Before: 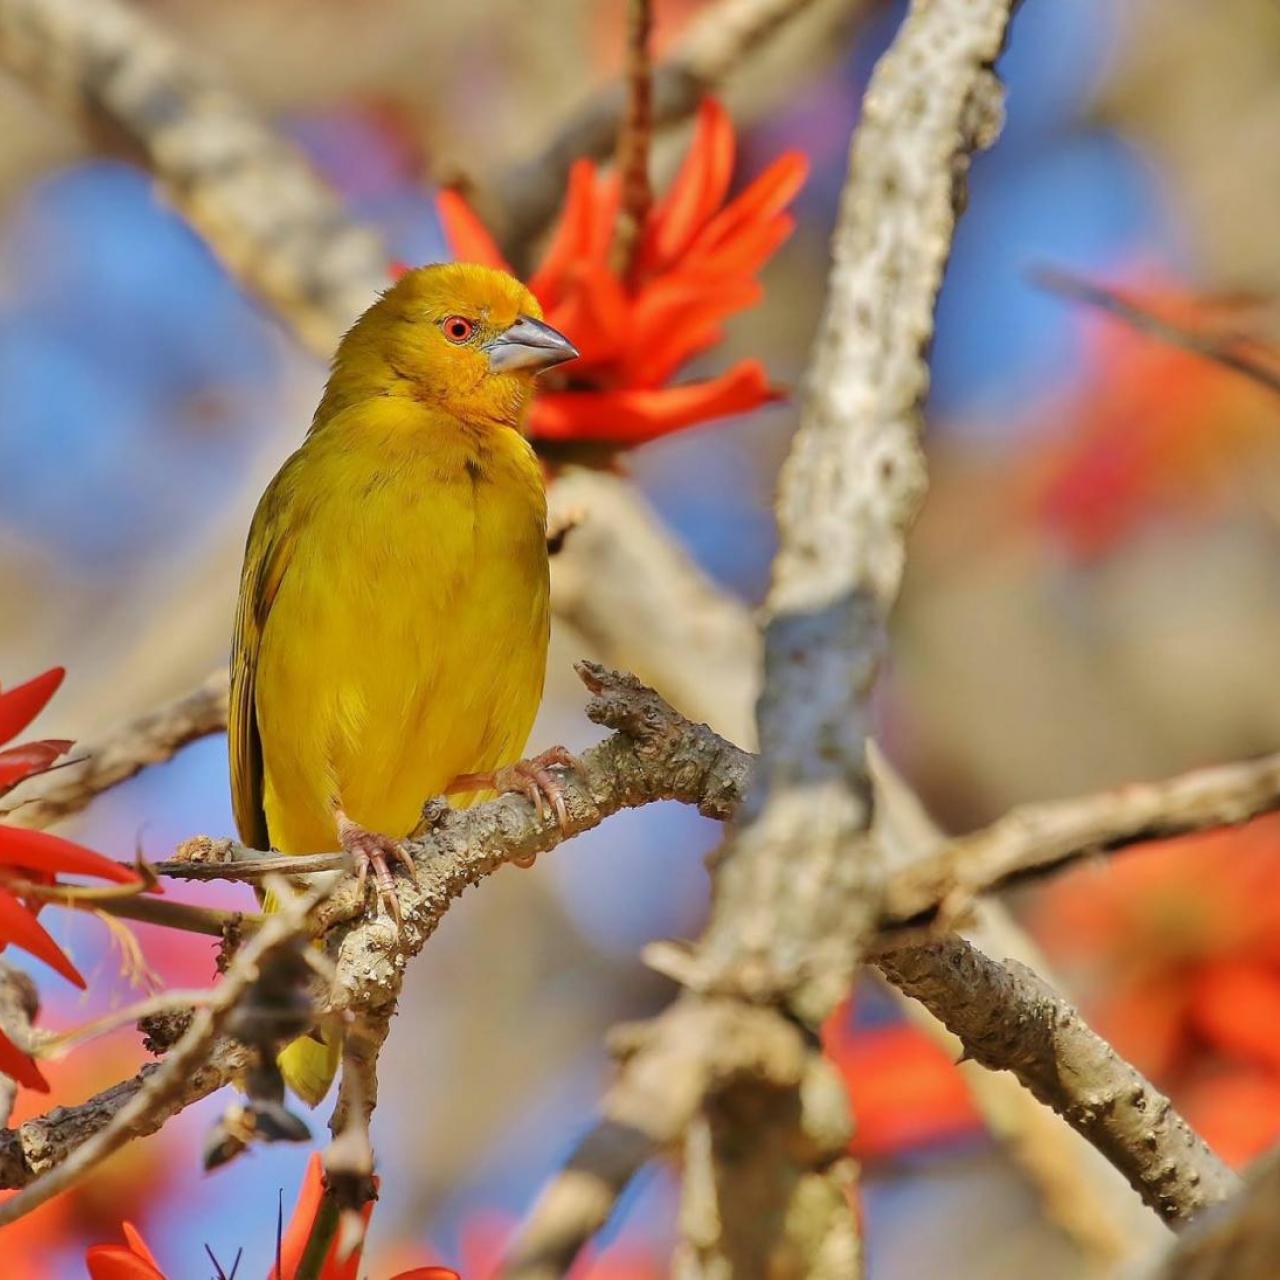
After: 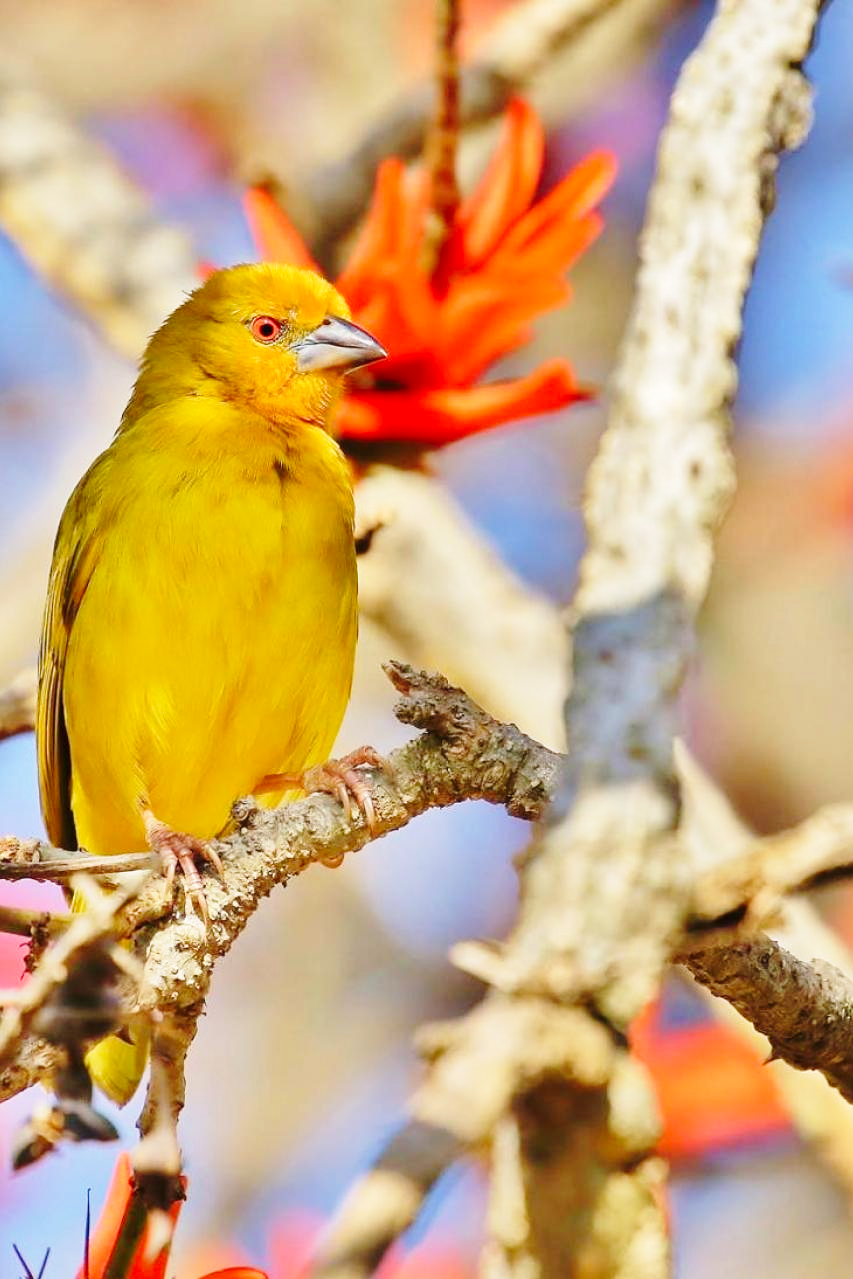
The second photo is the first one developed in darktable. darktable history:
base curve: curves: ch0 [(0, 0) (0.028, 0.03) (0.121, 0.232) (0.46, 0.748) (0.859, 0.968) (1, 1)], preserve colors none
crop and rotate: left 15.055%, right 18.278%
white balance: emerald 1
